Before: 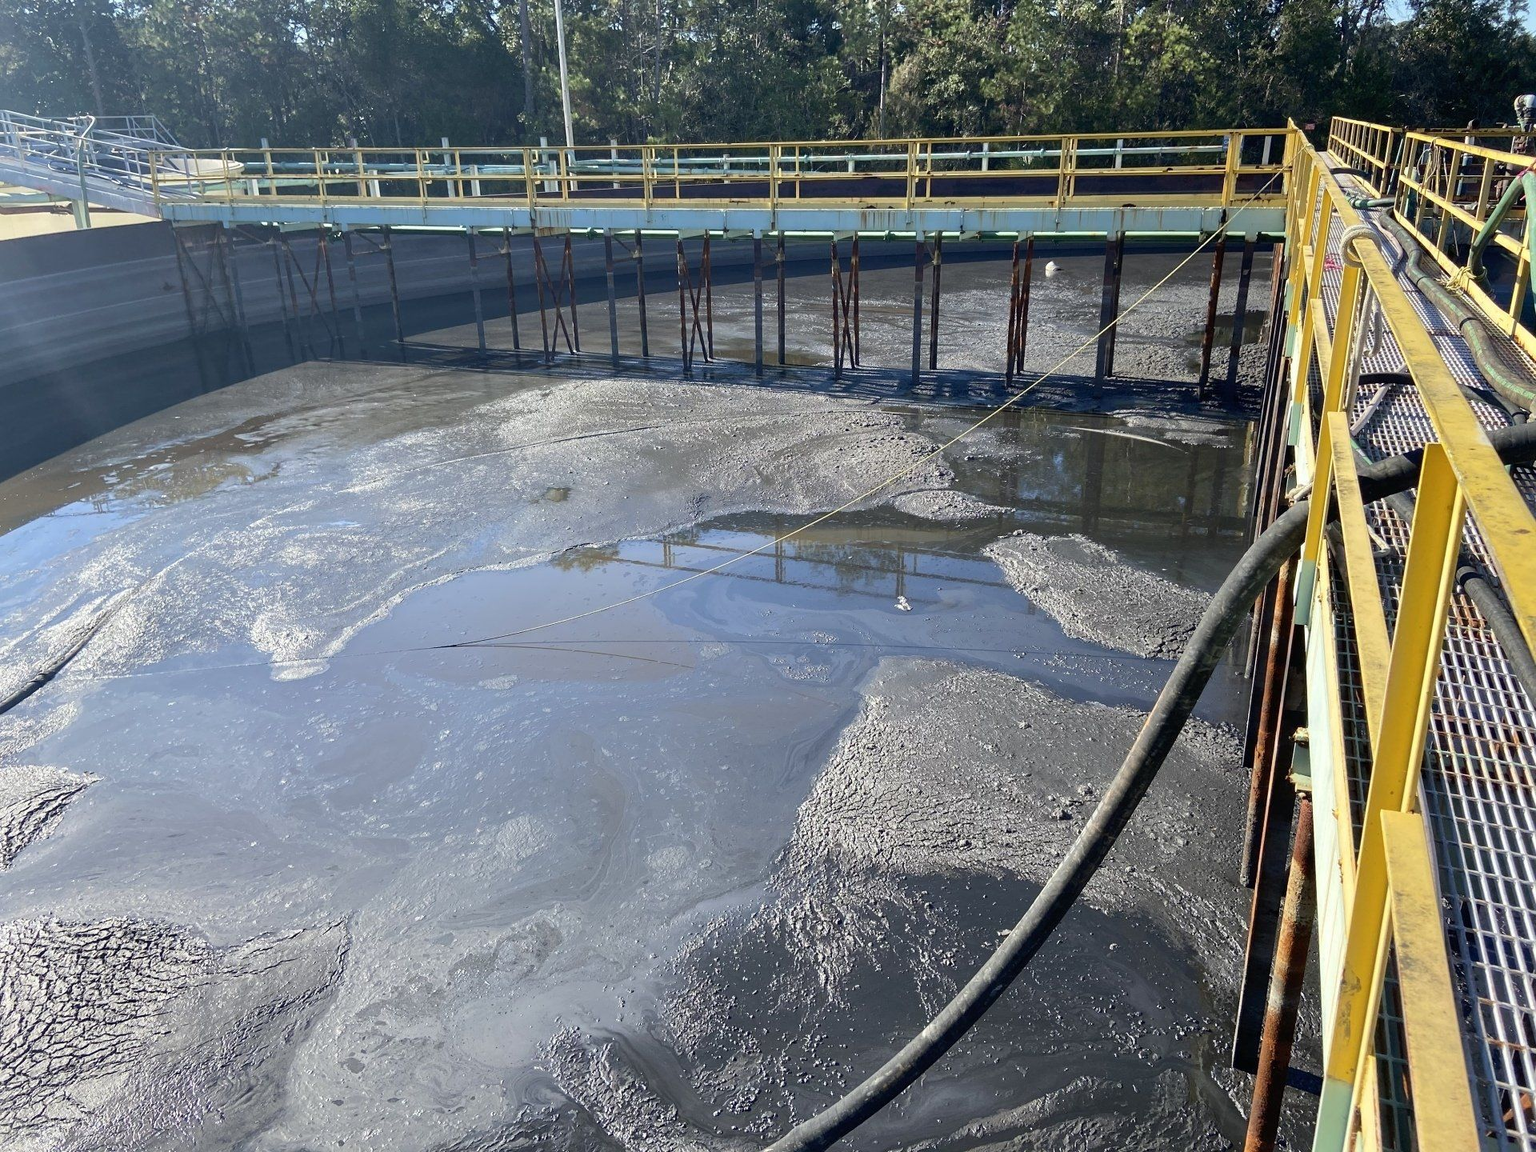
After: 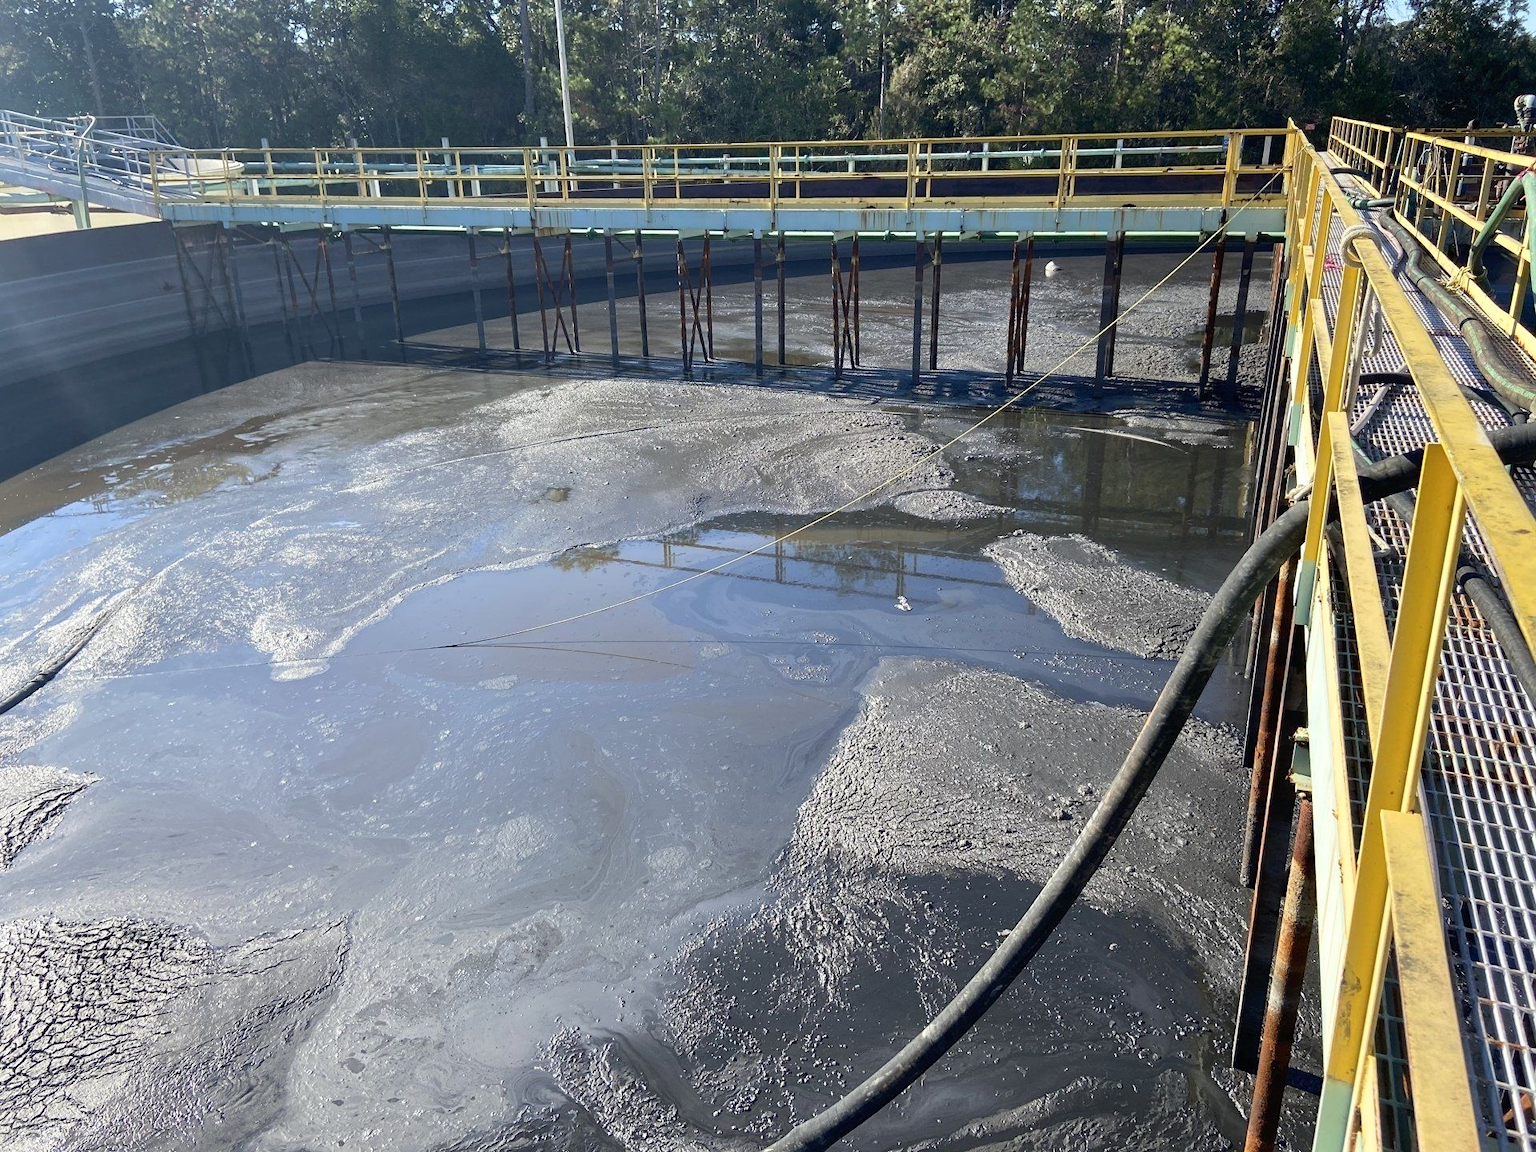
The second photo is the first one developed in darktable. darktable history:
shadows and highlights: shadows -1.41, highlights 41.54
